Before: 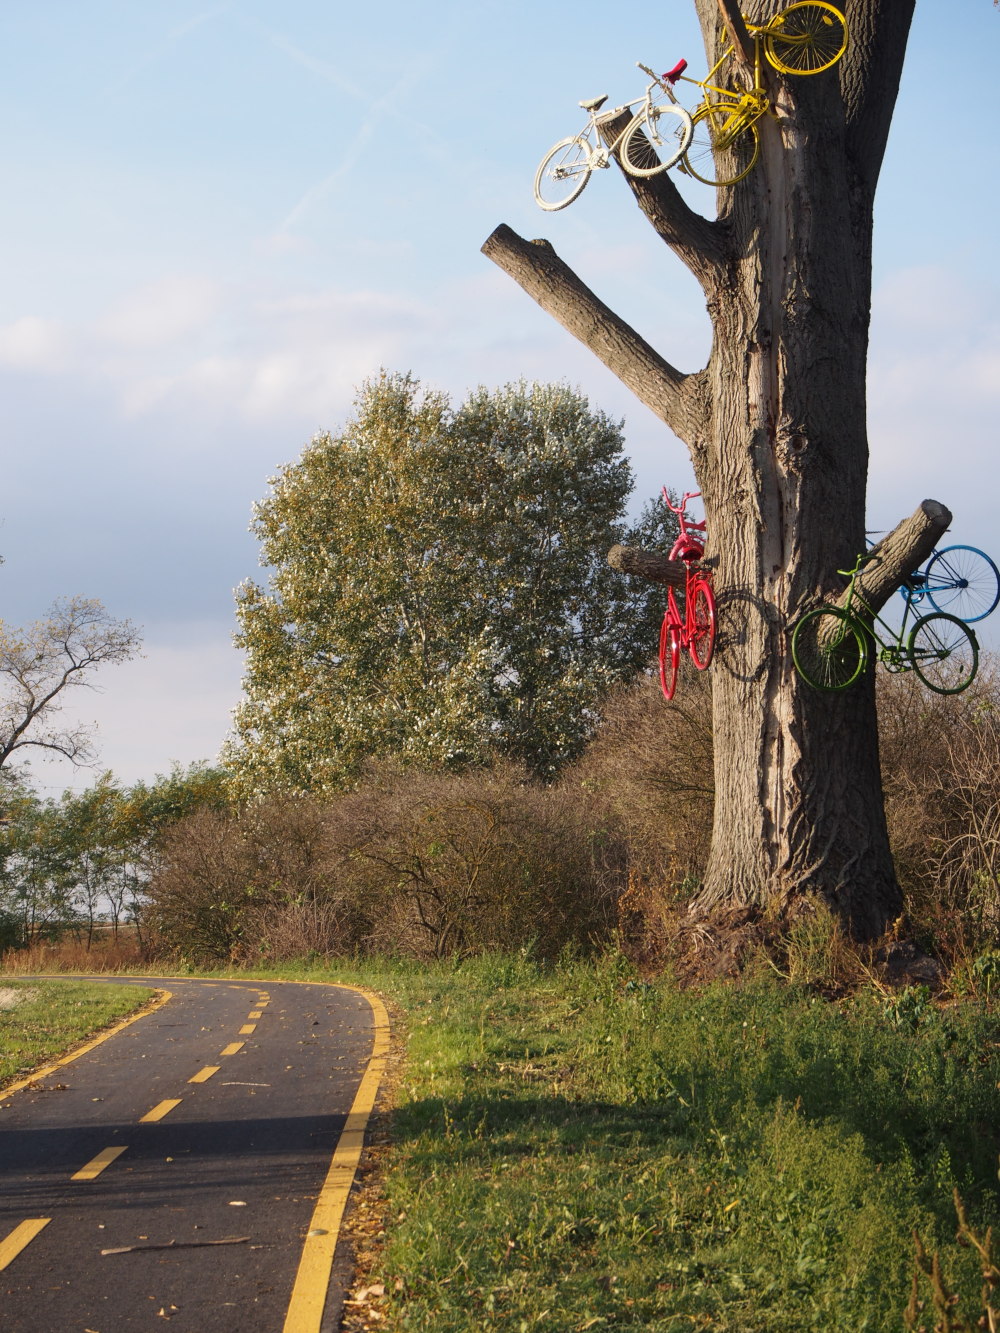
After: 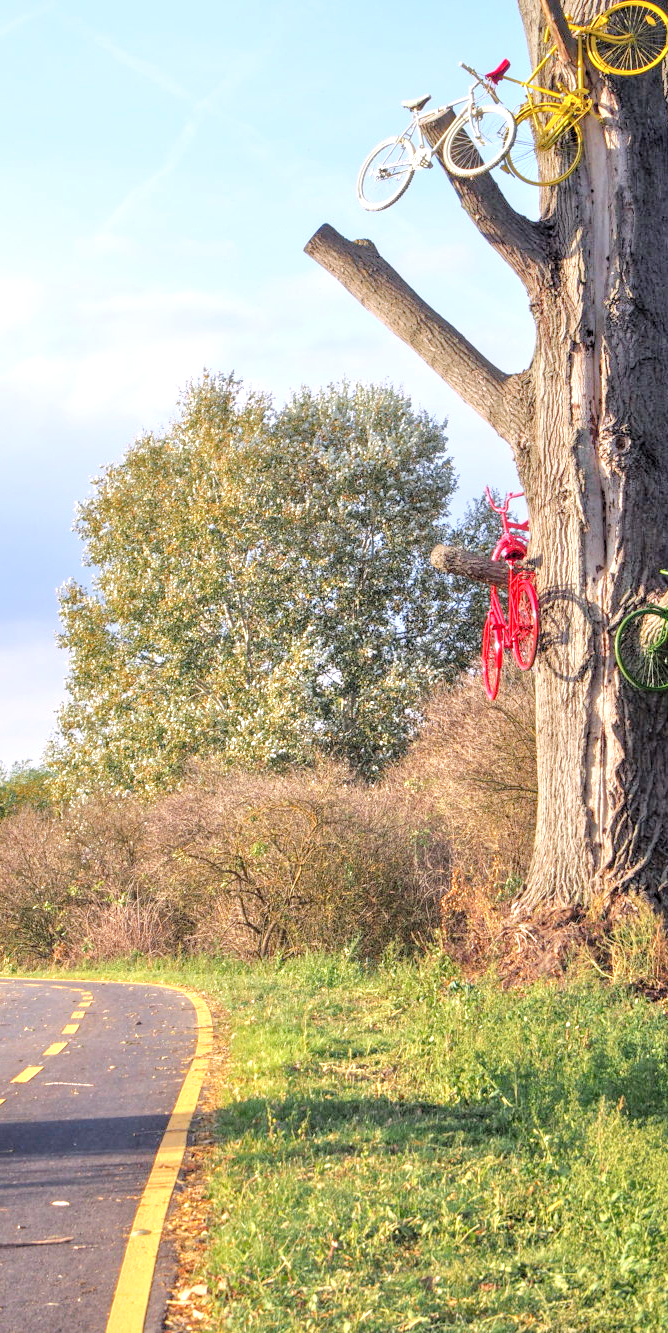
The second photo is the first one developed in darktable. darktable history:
color calibration: illuminant as shot in camera, x 0.358, y 0.373, temperature 4628.91 K
tone equalizer: -7 EV 0.15 EV, -6 EV 0.6 EV, -5 EV 1.15 EV, -4 EV 1.33 EV, -3 EV 1.15 EV, -2 EV 0.6 EV, -1 EV 0.15 EV, mask exposure compensation -0.5 EV
crop and rotate: left 17.732%, right 15.423%
levels: black 3.83%, white 90.64%, levels [0.044, 0.416, 0.908]
local contrast: on, module defaults
